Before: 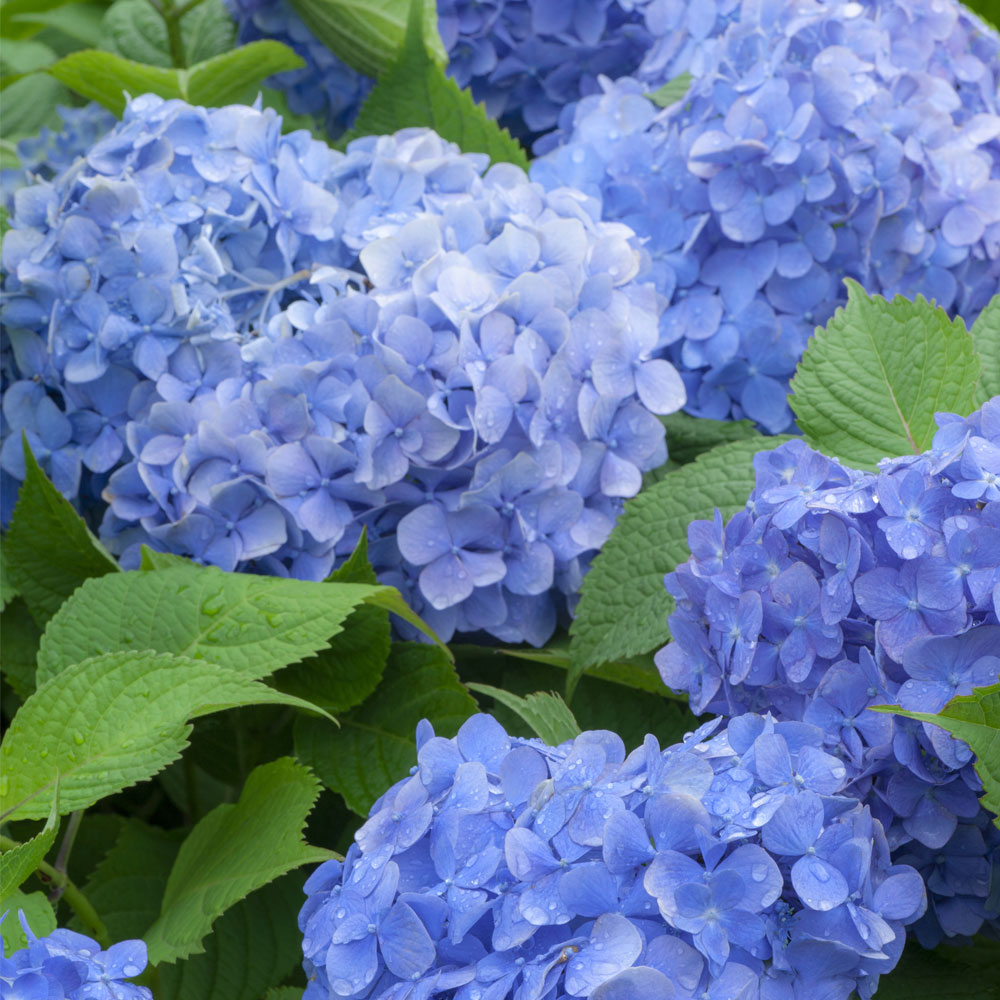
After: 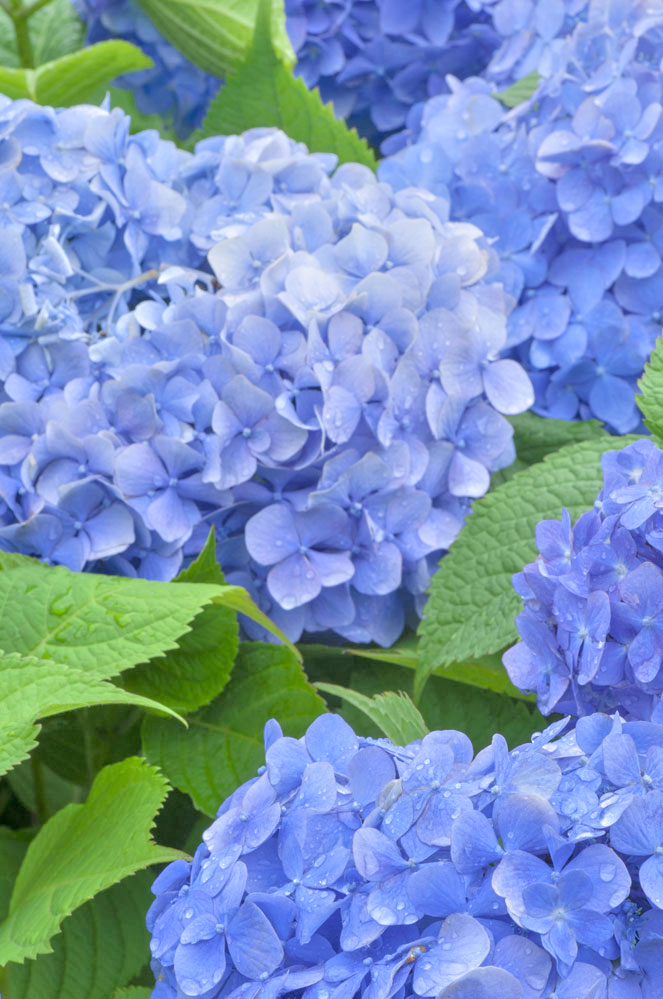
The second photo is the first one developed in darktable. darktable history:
crop and rotate: left 15.205%, right 18.462%
tone equalizer: -8 EV 1.99 EV, -7 EV 1.98 EV, -6 EV 1.97 EV, -5 EV 2 EV, -4 EV 1.96 EV, -3 EV 1.47 EV, -2 EV 0.986 EV, -1 EV 0.5 EV
